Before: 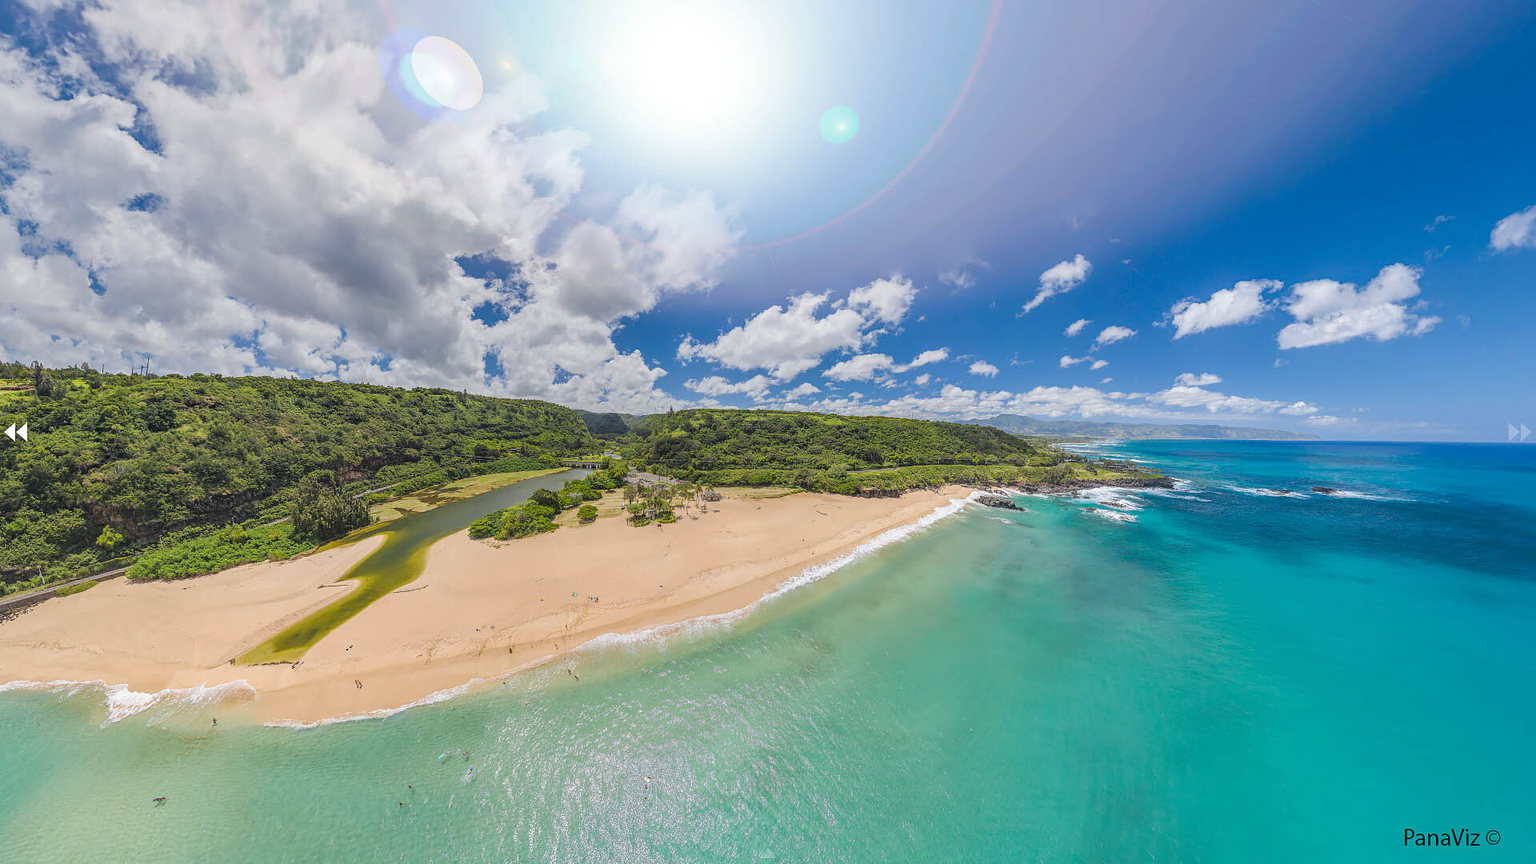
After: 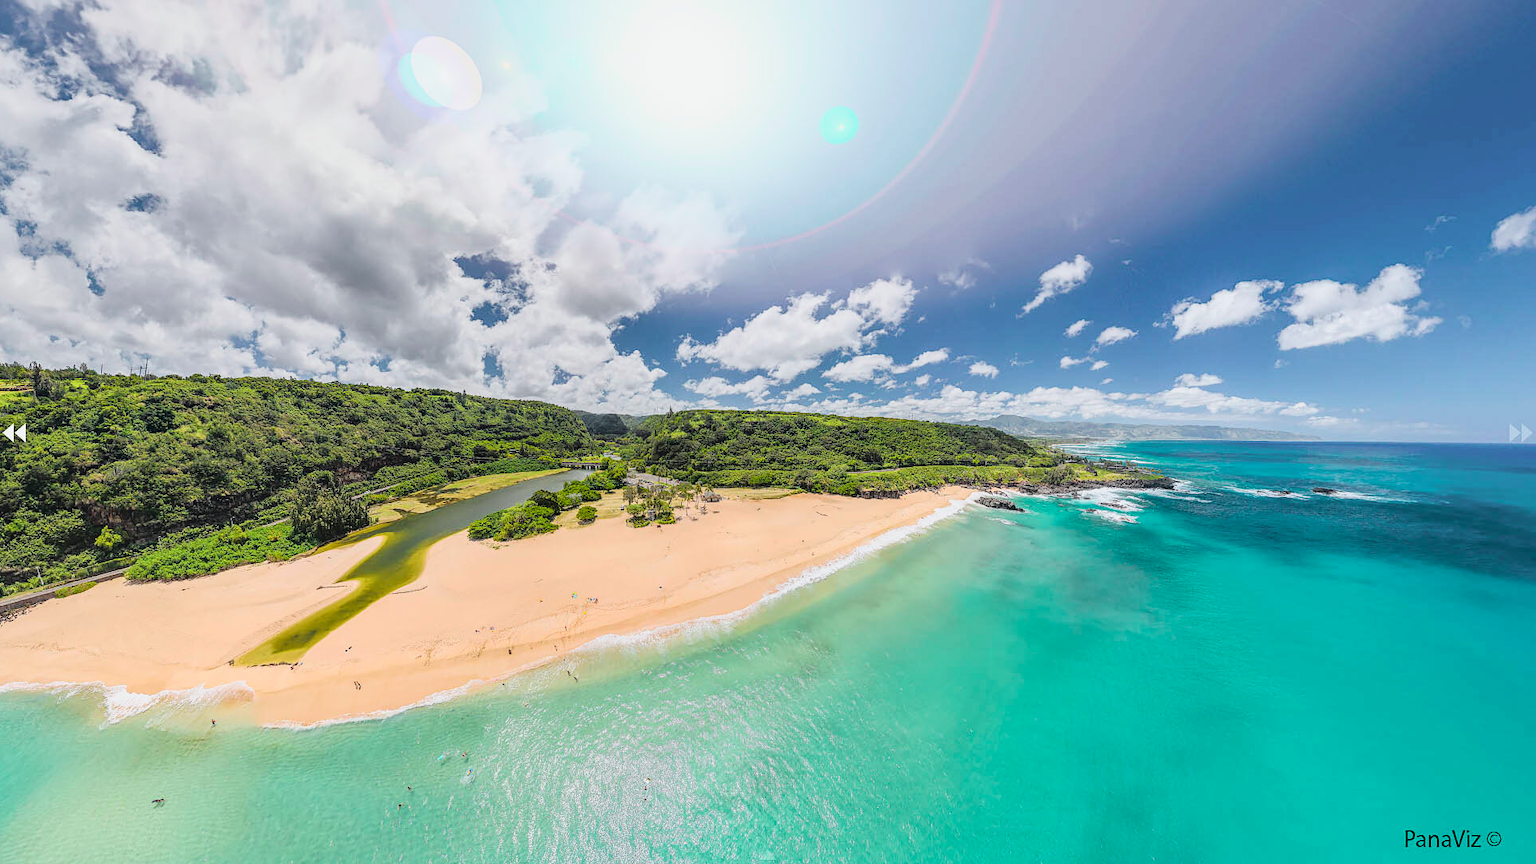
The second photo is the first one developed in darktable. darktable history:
crop and rotate: left 0.126%
tone curve: curves: ch0 [(0, 0.014) (0.17, 0.099) (0.398, 0.423) (0.728, 0.808) (0.877, 0.91) (0.99, 0.955)]; ch1 [(0, 0) (0.377, 0.325) (0.493, 0.491) (0.505, 0.504) (0.515, 0.515) (0.554, 0.575) (0.623, 0.643) (0.701, 0.718) (1, 1)]; ch2 [(0, 0) (0.423, 0.453) (0.481, 0.485) (0.501, 0.501) (0.531, 0.527) (0.586, 0.597) (0.663, 0.706) (0.717, 0.753) (1, 0.991)], color space Lab, independent channels
